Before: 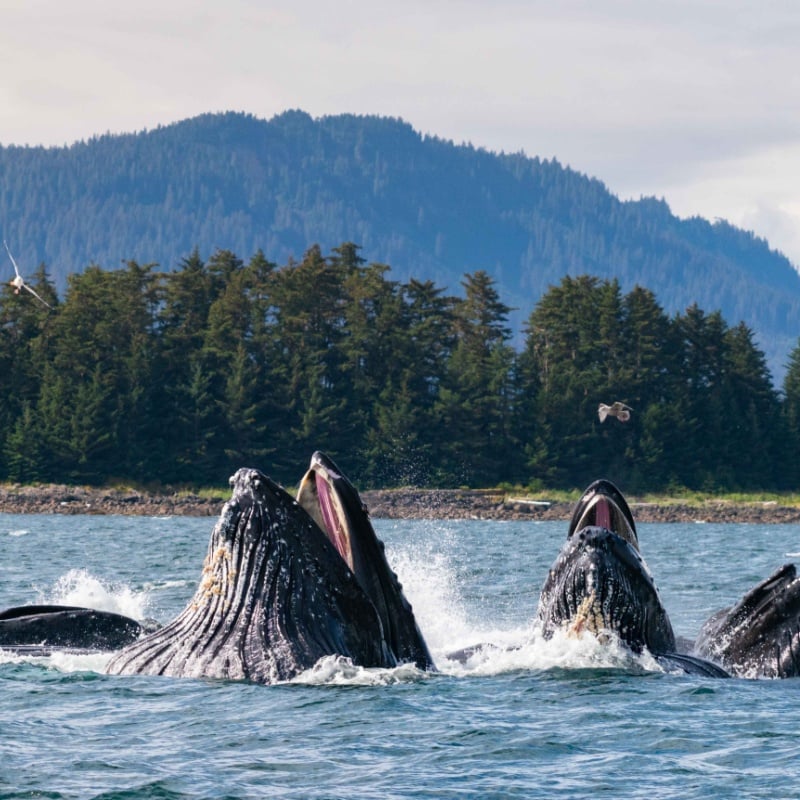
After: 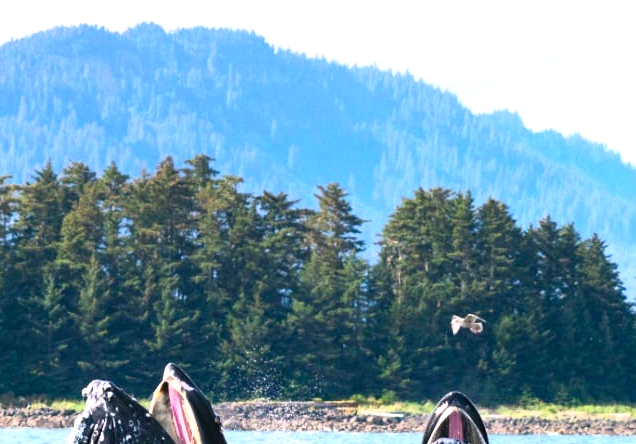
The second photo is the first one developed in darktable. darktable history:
contrast brightness saturation: contrast 0.203, brightness 0.158, saturation 0.227
exposure: exposure 0.948 EV, compensate exposure bias true, compensate highlight preservation false
crop: left 18.424%, top 11.116%, right 2.064%, bottom 33.376%
shadows and highlights: shadows 0.589, highlights 40.83
